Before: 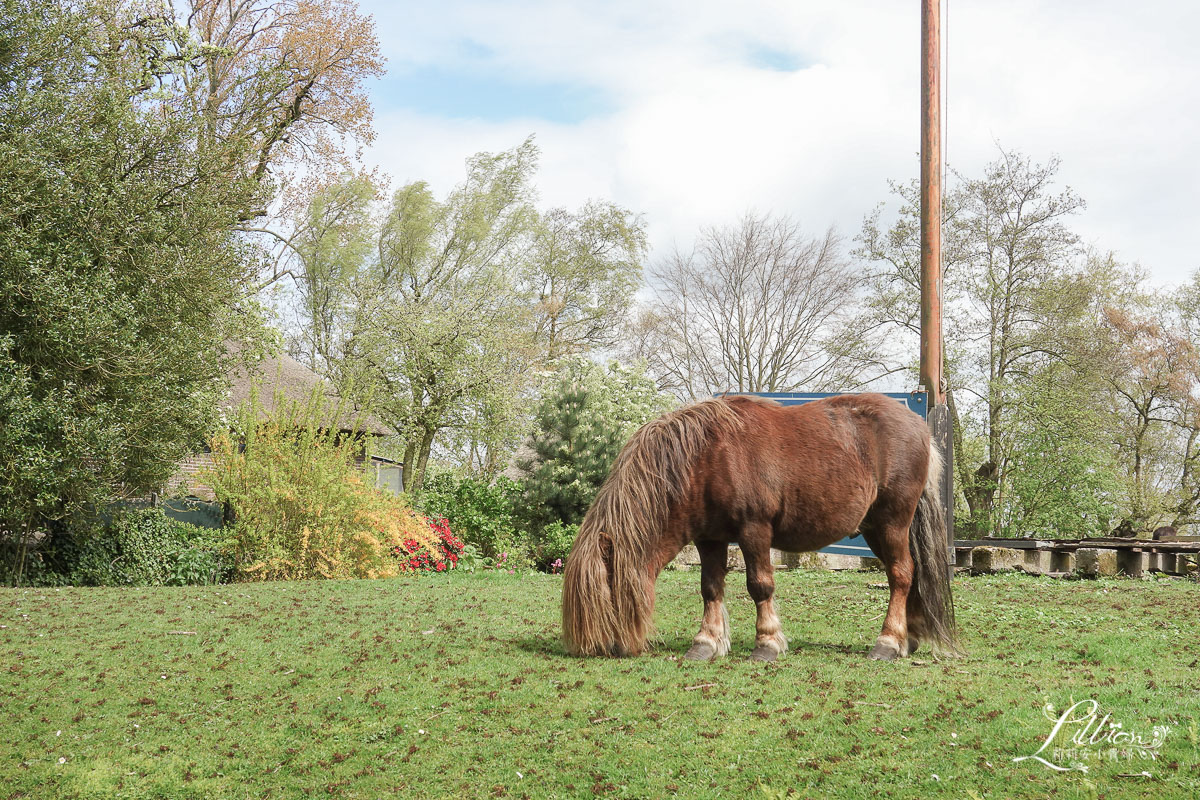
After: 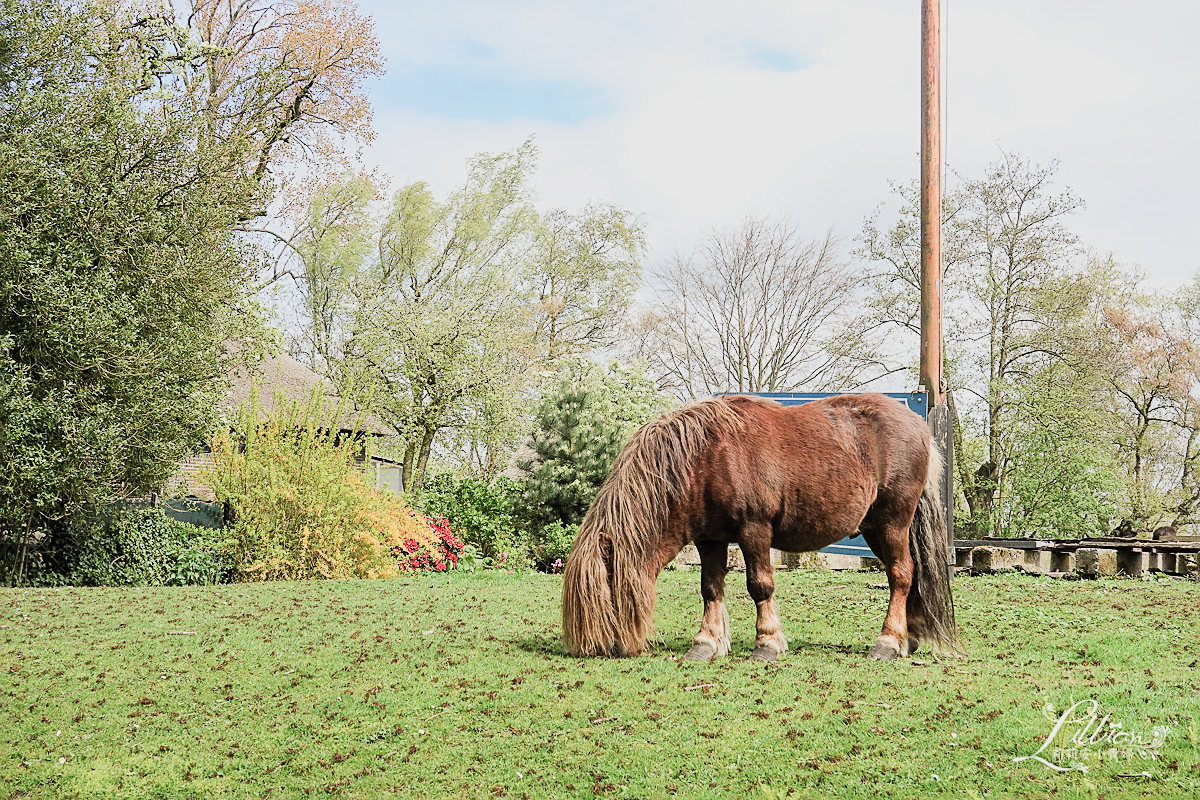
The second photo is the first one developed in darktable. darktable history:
filmic rgb: black relative exposure -7.65 EV, white relative exposure 4.56 EV, hardness 3.61
contrast brightness saturation: contrast 0.201, brightness 0.141, saturation 0.146
sharpen: on, module defaults
